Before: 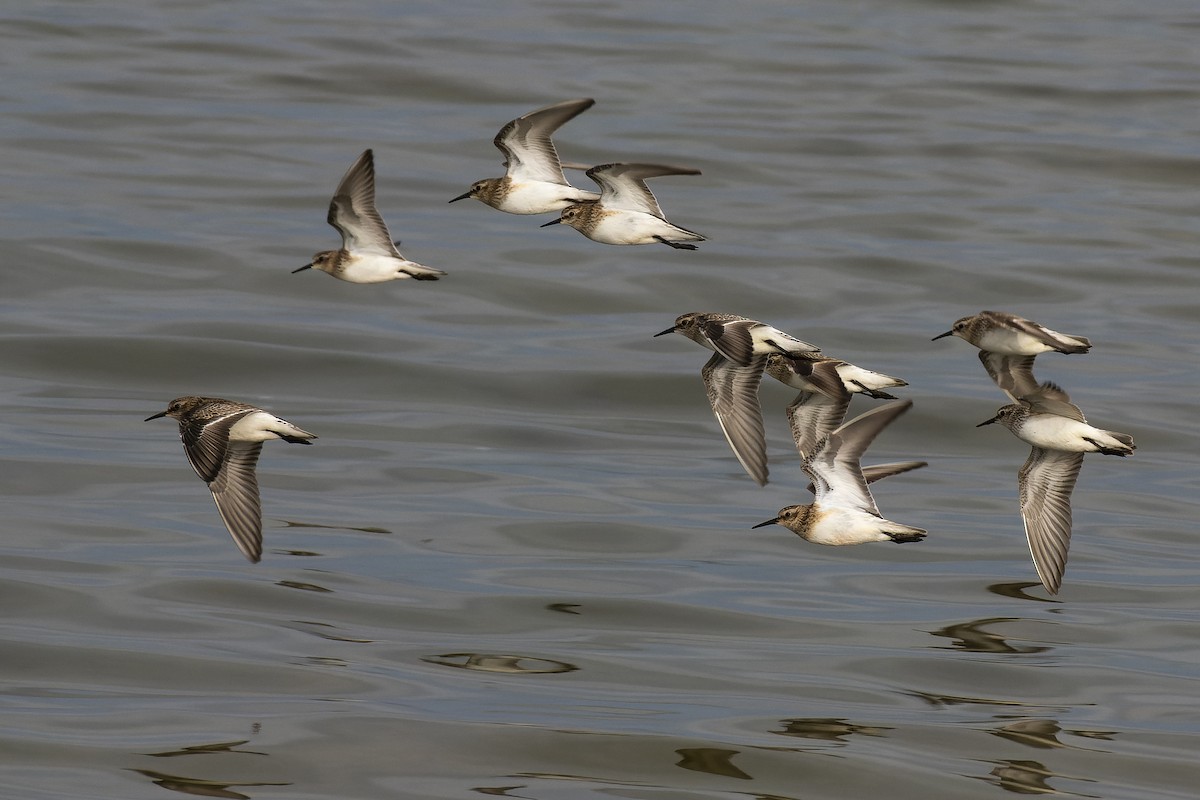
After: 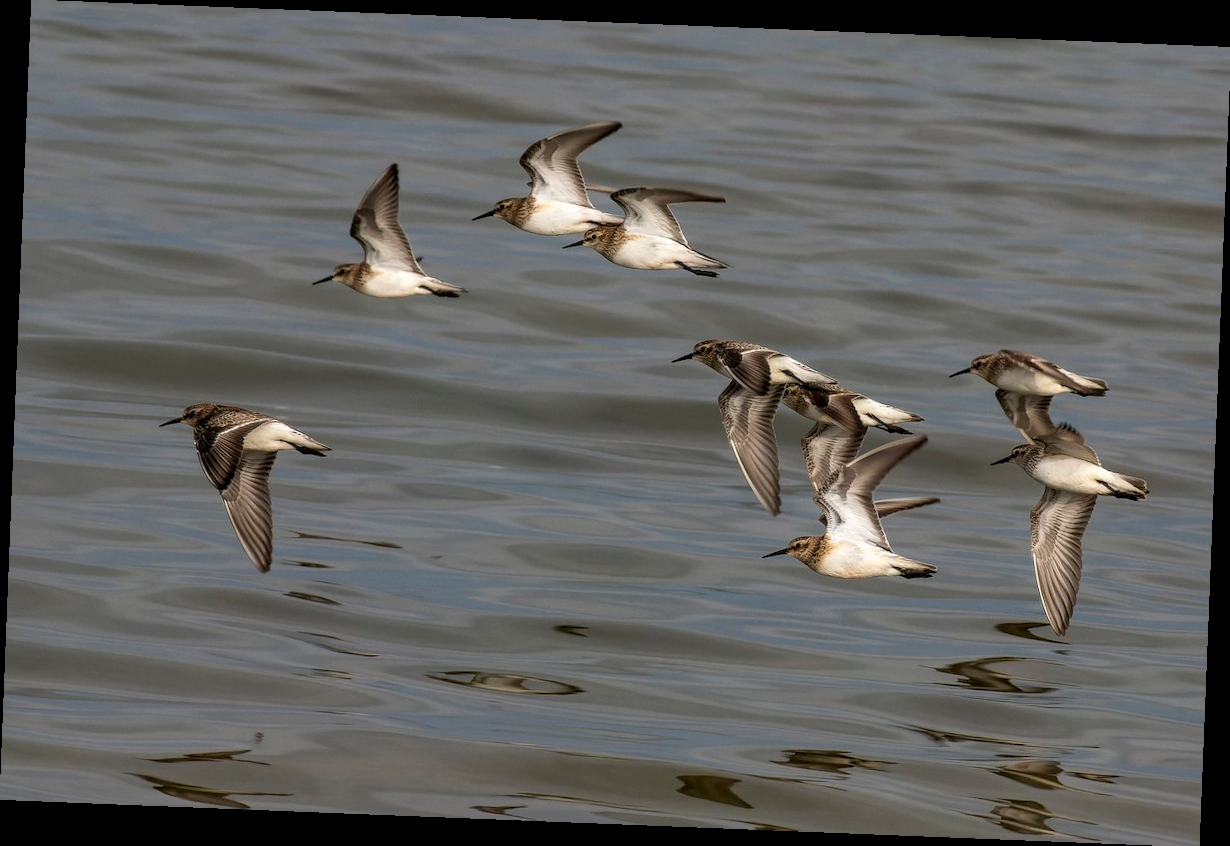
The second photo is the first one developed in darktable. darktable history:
local contrast: on, module defaults
rotate and perspective: rotation 2.27°, automatic cropping off
